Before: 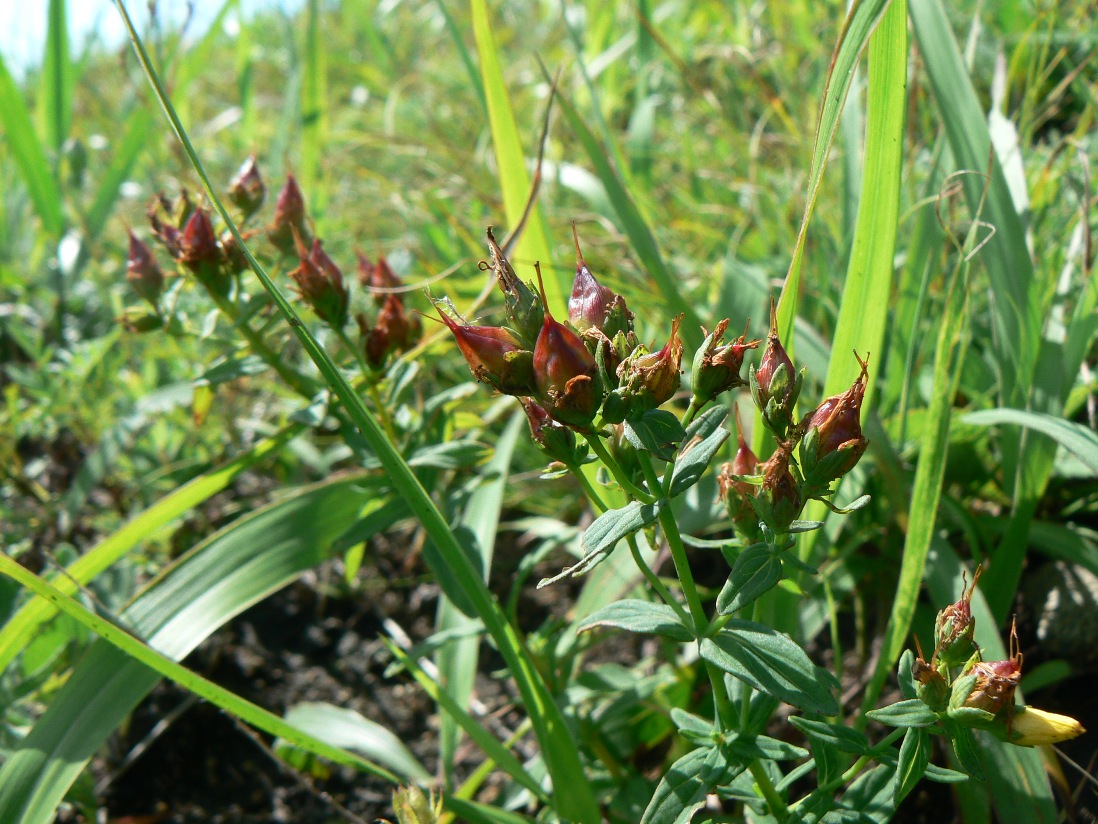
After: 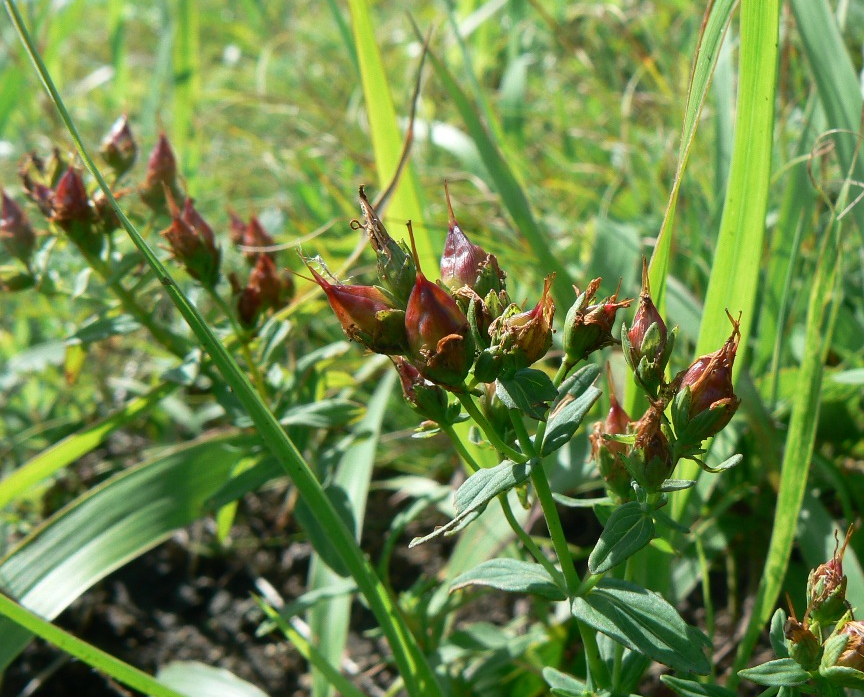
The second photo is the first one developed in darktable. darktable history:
crop: left 11.696%, top 5.029%, right 9.585%, bottom 10.266%
